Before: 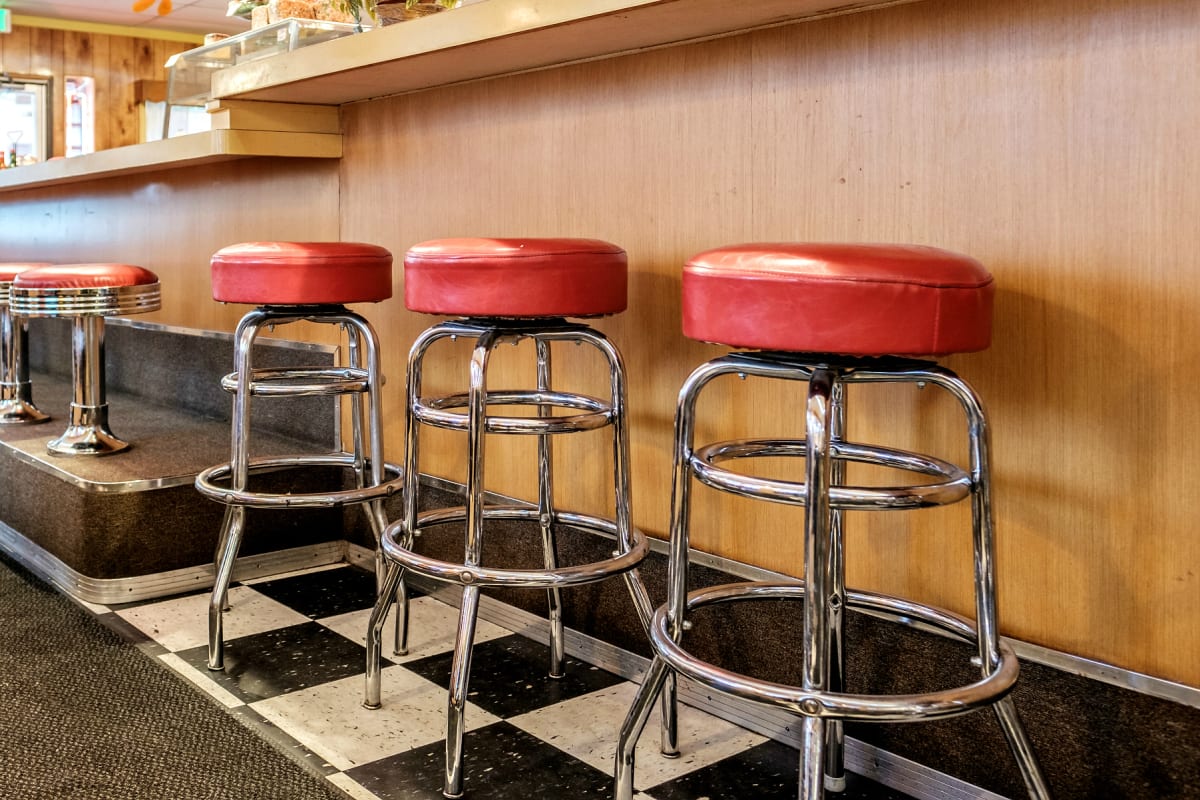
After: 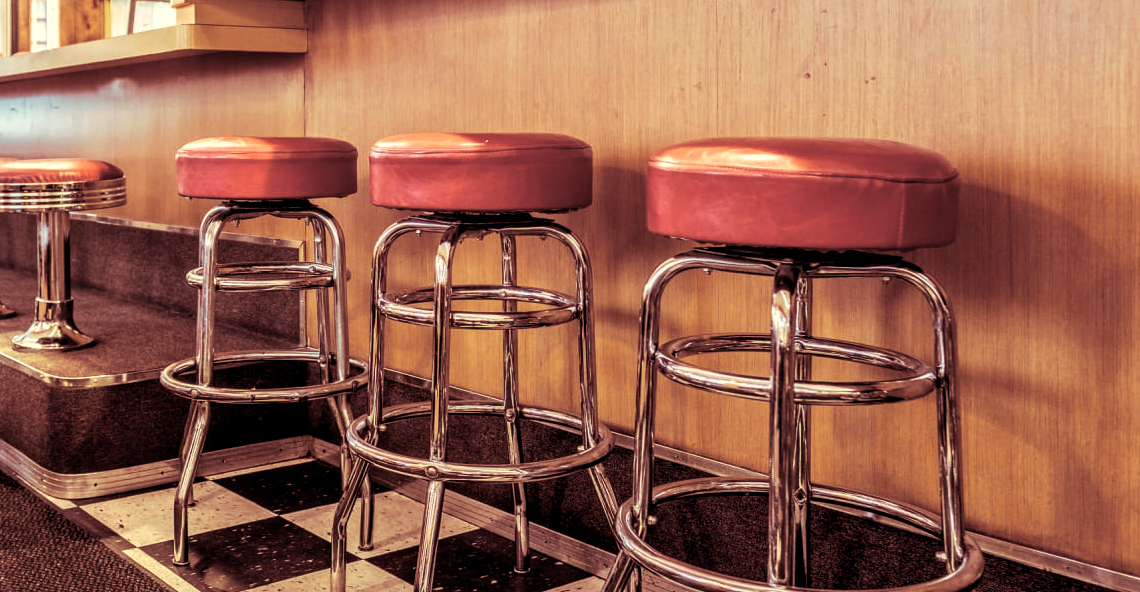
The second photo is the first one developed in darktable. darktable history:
crop and rotate: left 2.991%, top 13.302%, right 1.981%, bottom 12.636%
contrast brightness saturation: saturation -0.05
split-toning: highlights › saturation 0, balance -61.83
color correction: highlights a* 1.39, highlights b* 17.83
local contrast: on, module defaults
